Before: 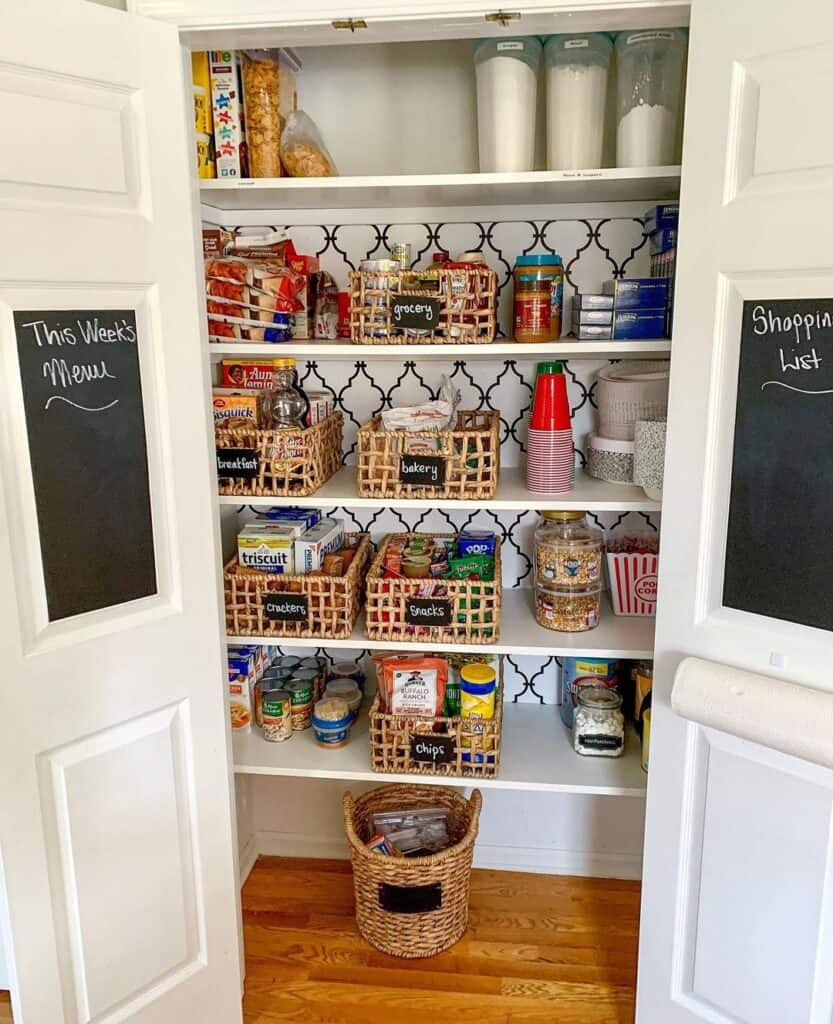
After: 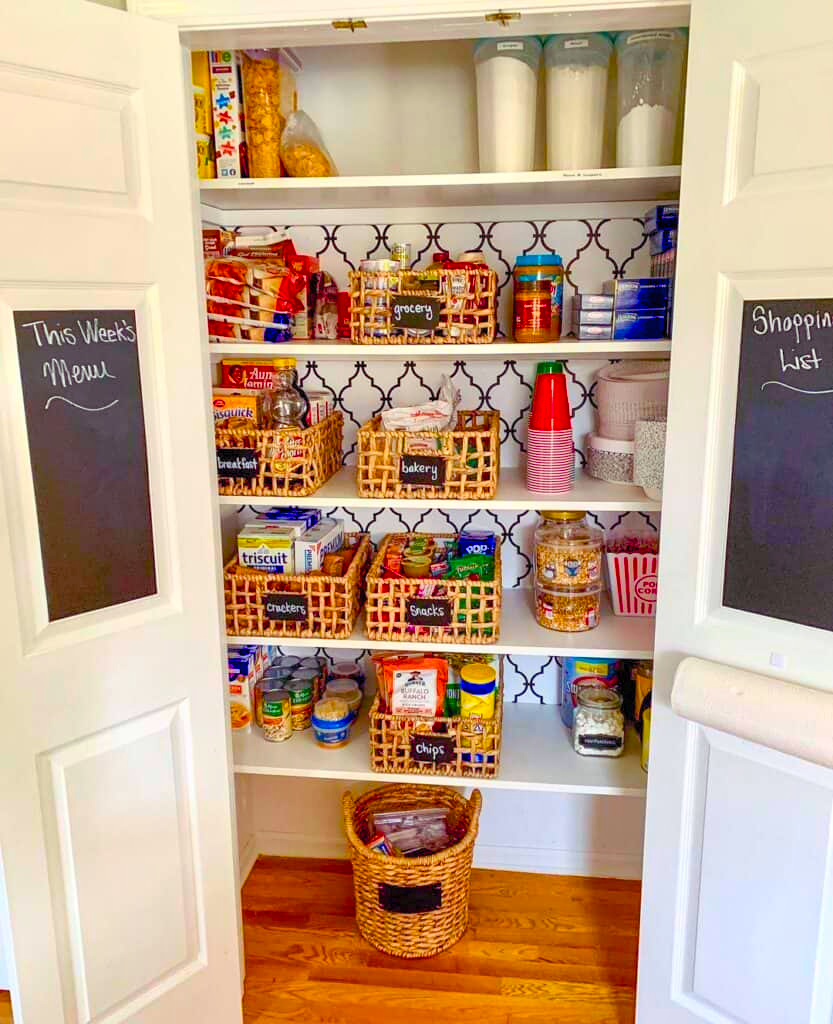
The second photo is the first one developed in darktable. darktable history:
contrast brightness saturation: contrast 0.201, brightness 0.163, saturation 0.23
shadows and highlights: on, module defaults
exposure: compensate highlight preservation false
color balance rgb: shadows lift › luminance 0.448%, shadows lift › chroma 6.91%, shadows lift › hue 300.29°, perceptual saturation grading › global saturation 35.03%, perceptual saturation grading › highlights -24.891%, perceptual saturation grading › shadows 49.549%, global vibrance 20%
